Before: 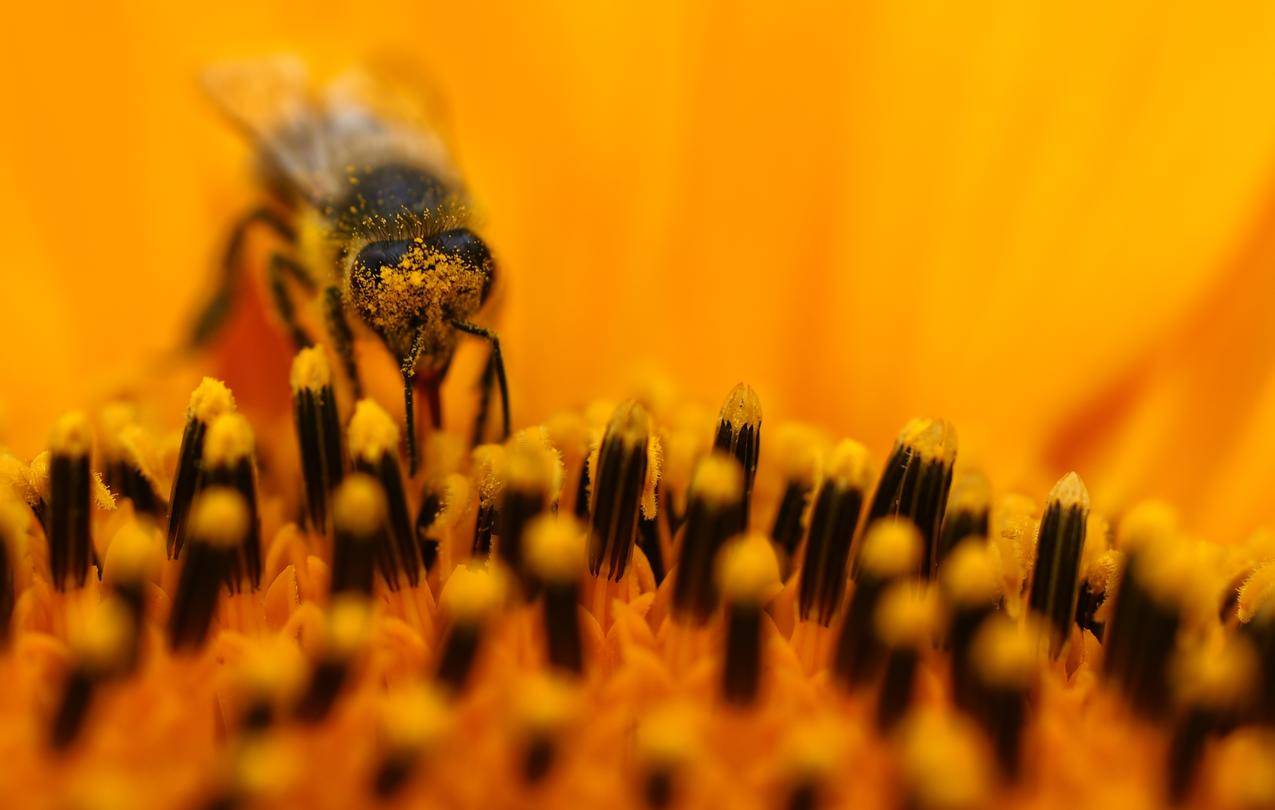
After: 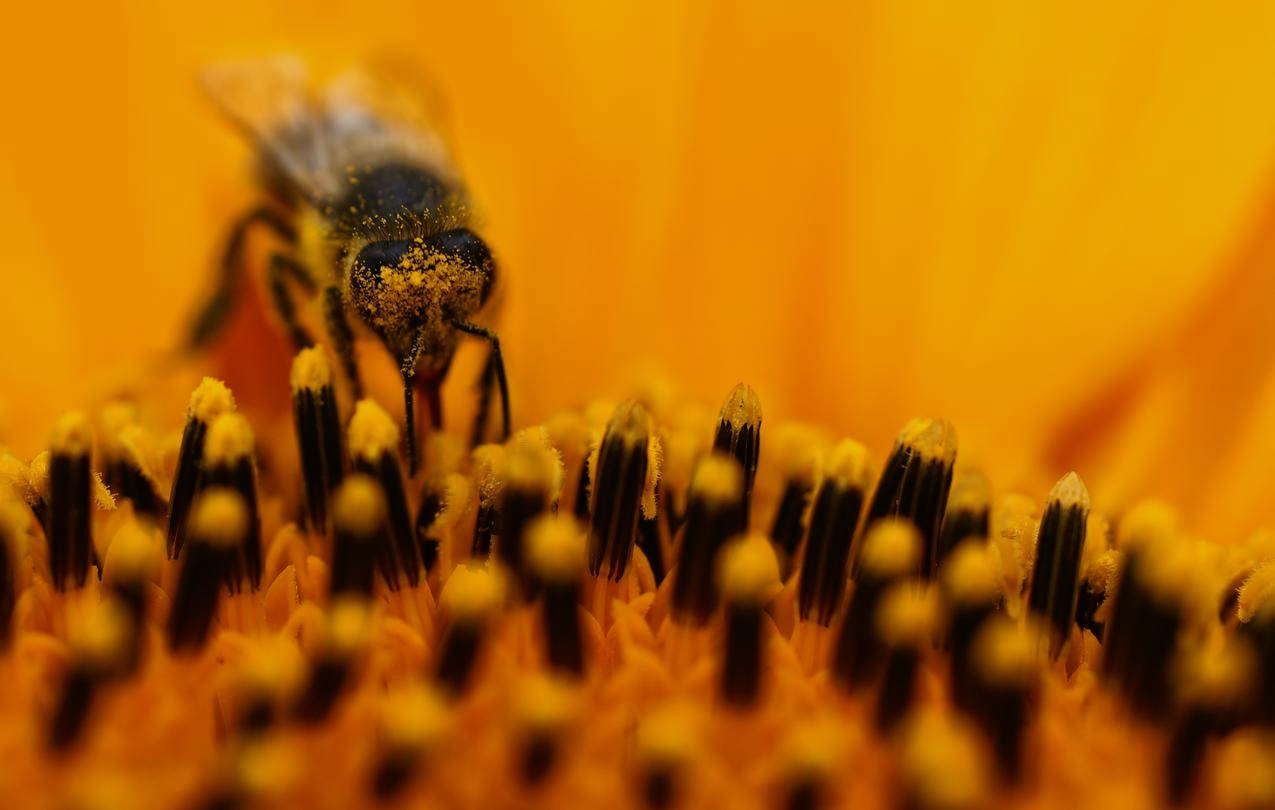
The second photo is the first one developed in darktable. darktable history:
tone equalizer: -8 EV -0.417 EV, -7 EV -0.389 EV, -6 EV -0.333 EV, -5 EV -0.222 EV, -3 EV 0.222 EV, -2 EV 0.333 EV, -1 EV 0.389 EV, +0 EV 0.417 EV, edges refinement/feathering 500, mask exposure compensation -1.57 EV, preserve details no
exposure: exposure -0.582 EV, compensate highlight preservation false
